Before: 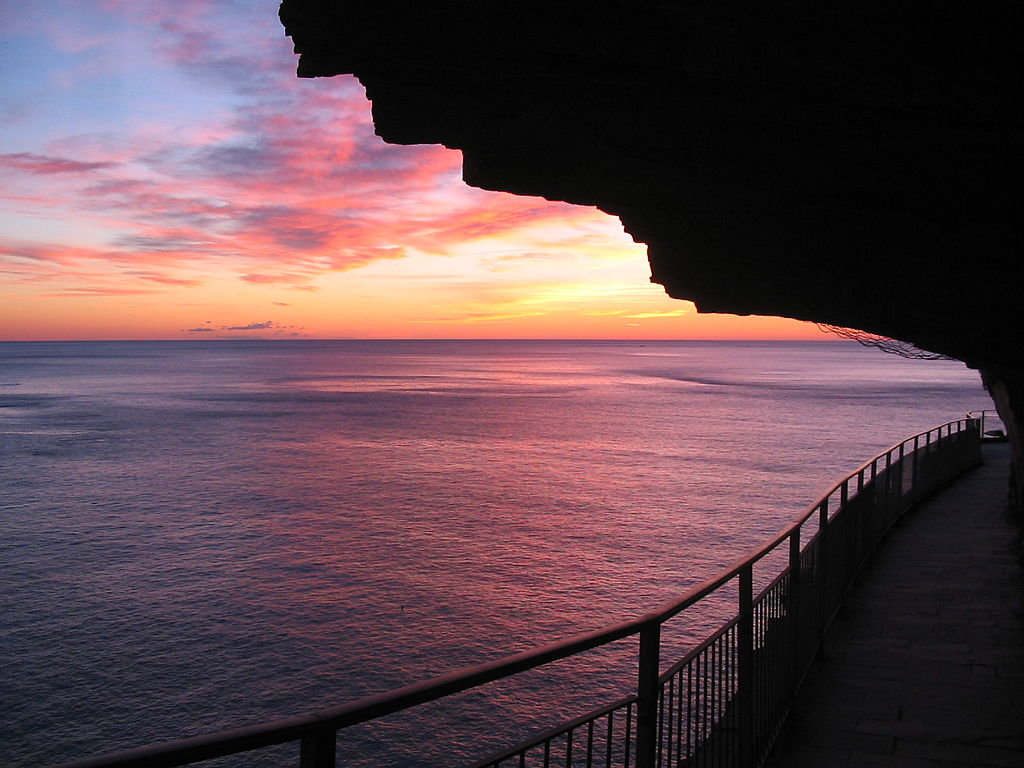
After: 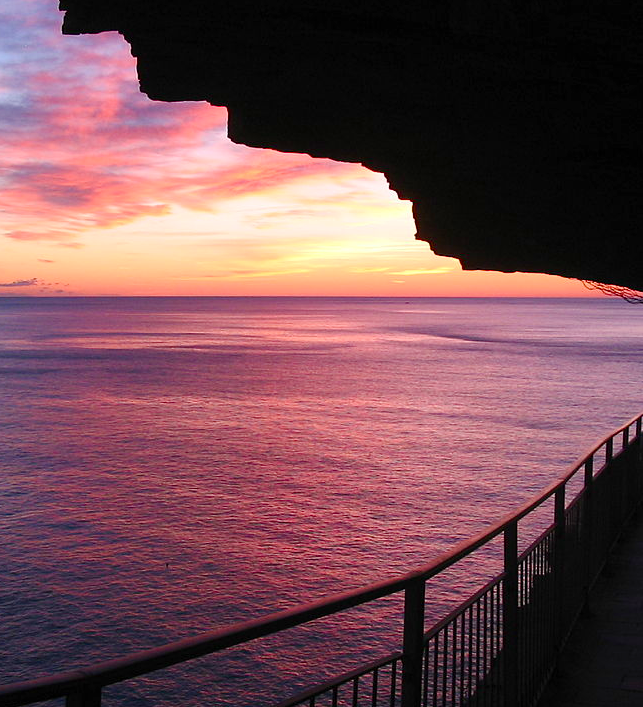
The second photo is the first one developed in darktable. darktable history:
crop and rotate: left 23.031%, top 5.637%, right 14.122%, bottom 2.299%
contrast brightness saturation: contrast 0.103, brightness 0.036, saturation 0.093
contrast equalizer: octaves 7, y [[0.5 ×6], [0.5 ×6], [0.5, 0.5, 0.501, 0.545, 0.707, 0.863], [0 ×6], [0 ×6]]
color balance rgb: perceptual saturation grading › global saturation 20%, perceptual saturation grading › highlights -50.415%, perceptual saturation grading › shadows 30.002%, global vibrance 20%
